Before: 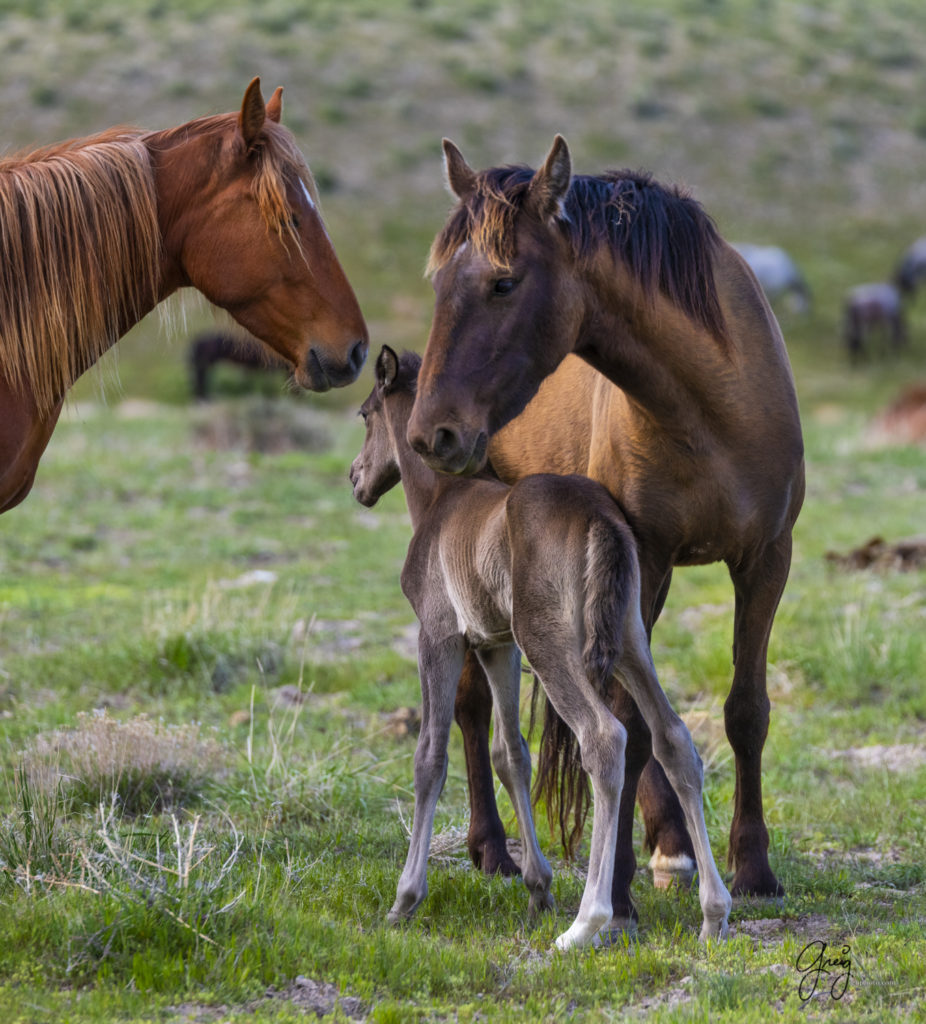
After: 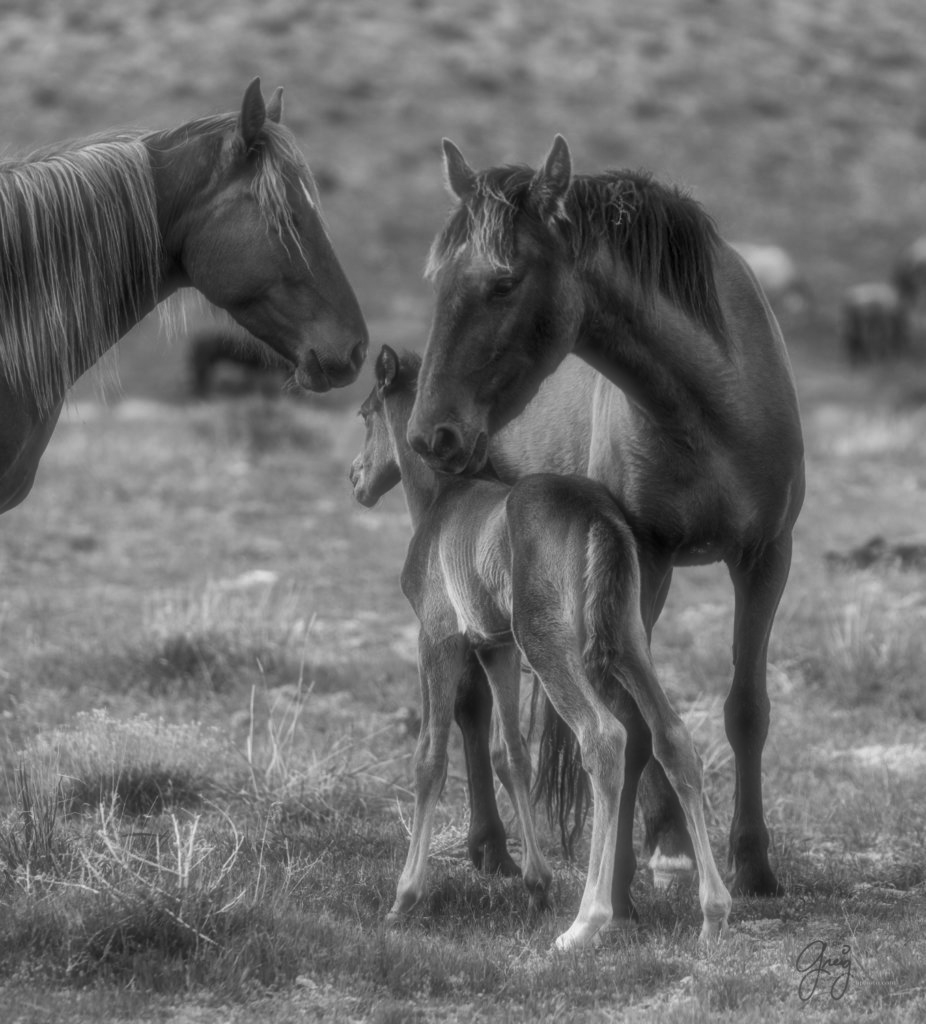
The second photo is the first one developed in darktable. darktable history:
local contrast: on, module defaults
color calibration: output gray [0.21, 0.42, 0.37, 0], gray › normalize channels true, illuminant same as pipeline (D50), adaptation XYZ, x 0.346, y 0.359, gamut compression 0
soften: size 60.24%, saturation 65.46%, brightness 0.506 EV, mix 25.7%
